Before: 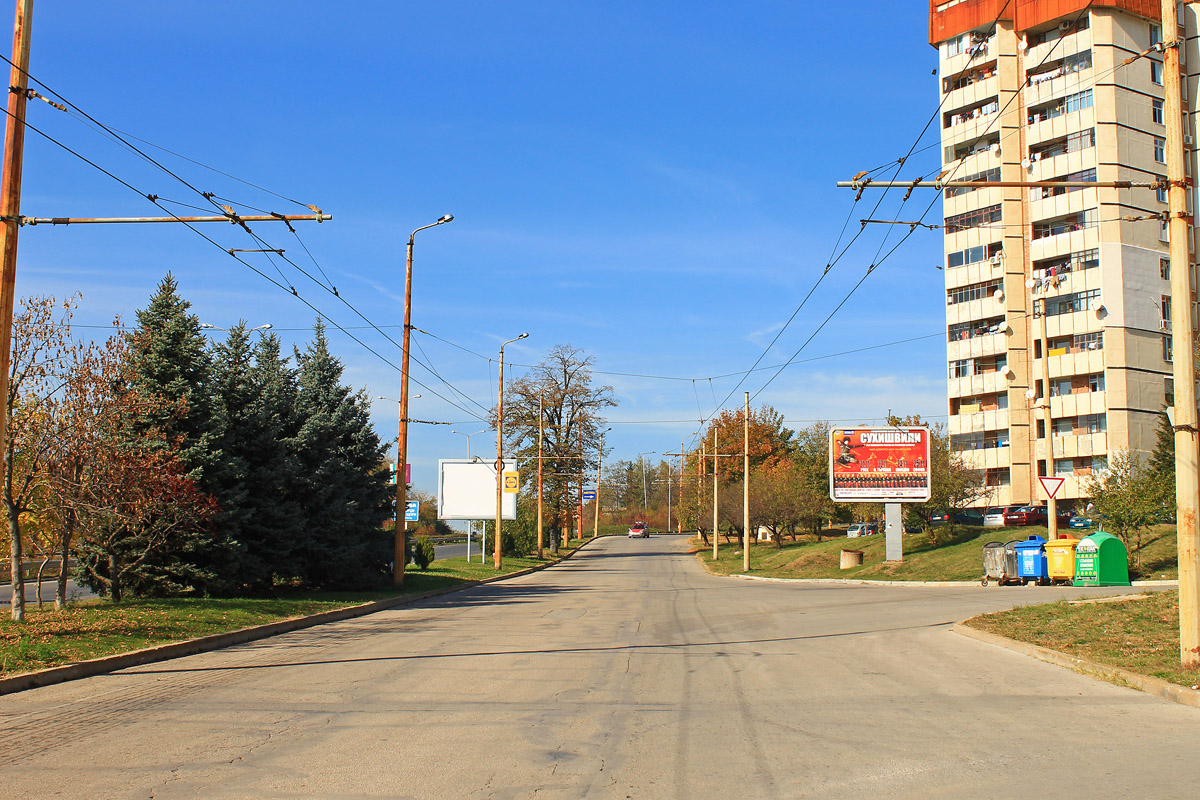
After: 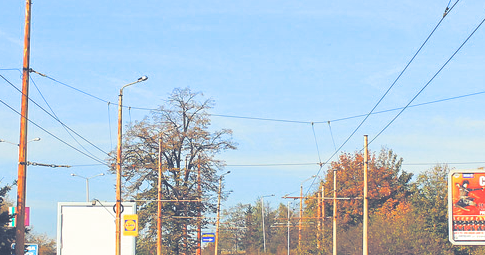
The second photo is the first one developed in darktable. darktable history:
split-toning: shadows › hue 230.4°
color balance rgb: perceptual saturation grading › global saturation 10%, global vibrance 10%
crop: left 31.751%, top 32.172%, right 27.8%, bottom 35.83%
exposure: black level correction -0.041, exposure 0.064 EV, compensate highlight preservation false
rgb levels: levels [[0.027, 0.429, 0.996], [0, 0.5, 1], [0, 0.5, 1]]
